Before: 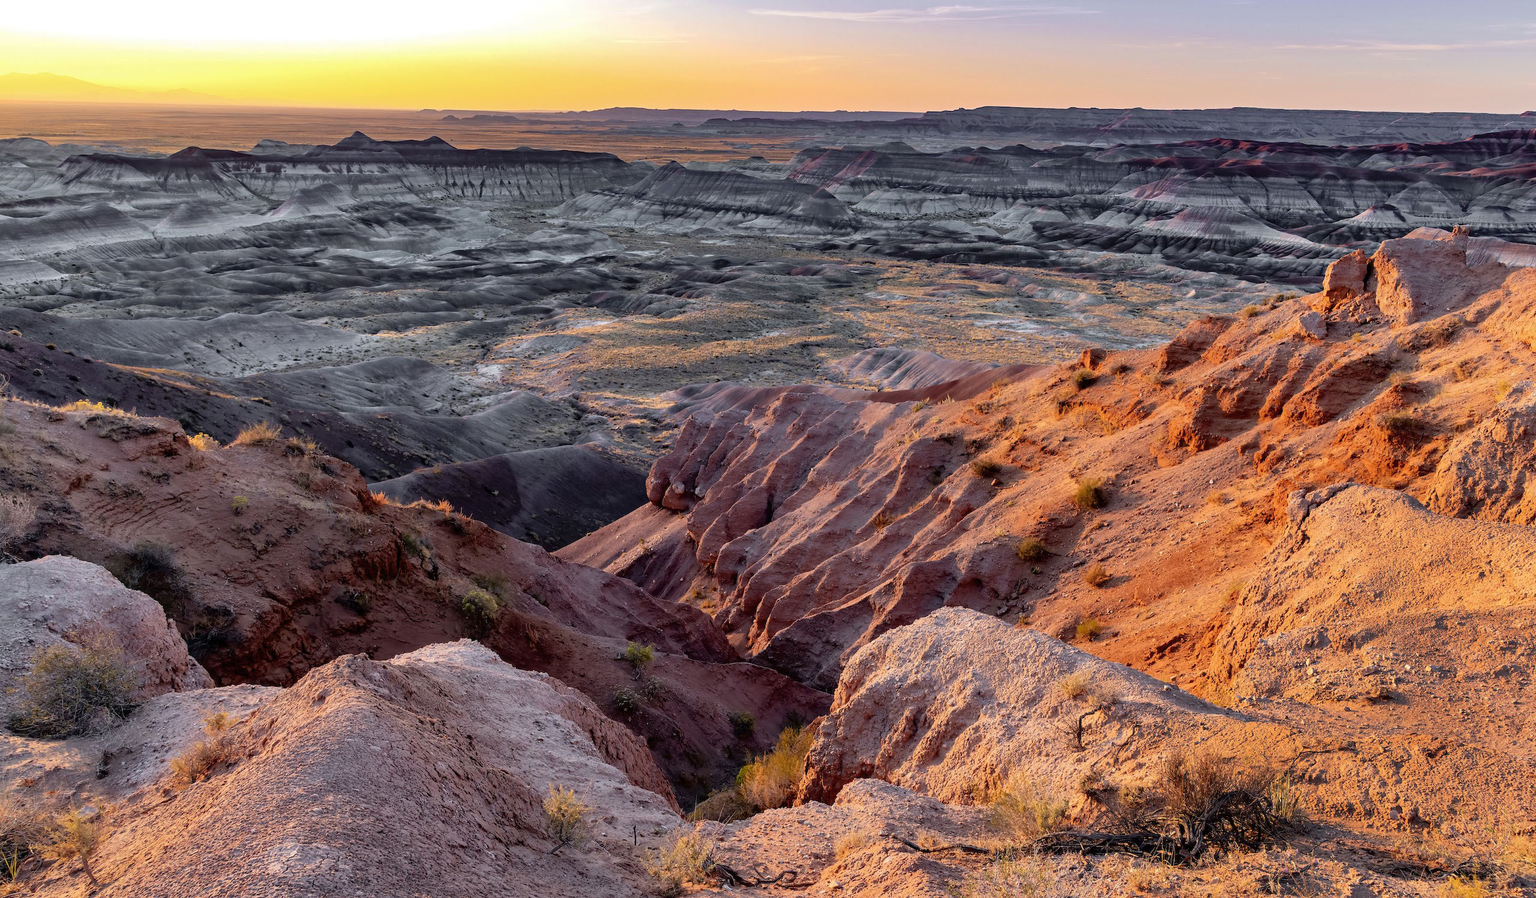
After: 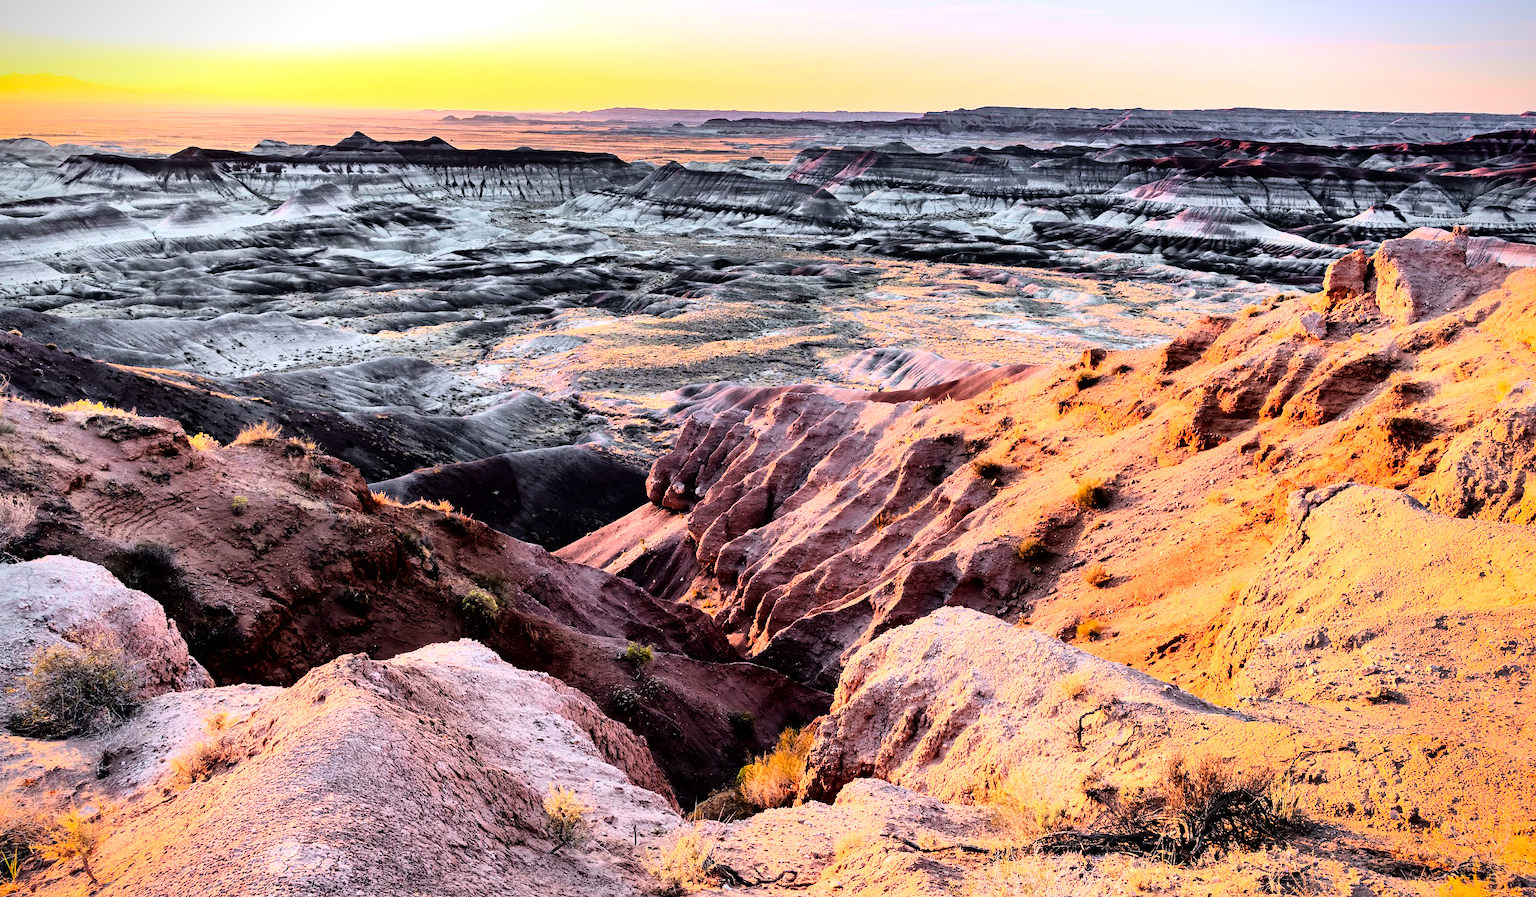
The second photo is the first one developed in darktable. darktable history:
rgb curve: curves: ch0 [(0, 0) (0.21, 0.15) (0.24, 0.21) (0.5, 0.75) (0.75, 0.96) (0.89, 0.99) (1, 1)]; ch1 [(0, 0.02) (0.21, 0.13) (0.25, 0.2) (0.5, 0.67) (0.75, 0.9) (0.89, 0.97) (1, 1)]; ch2 [(0, 0.02) (0.21, 0.13) (0.25, 0.2) (0.5, 0.67) (0.75, 0.9) (0.89, 0.97) (1, 1)], compensate middle gray true
white balance: red 1, blue 1
vignetting: fall-off start 88.53%, fall-off radius 44.2%, saturation 0.376, width/height ratio 1.161
